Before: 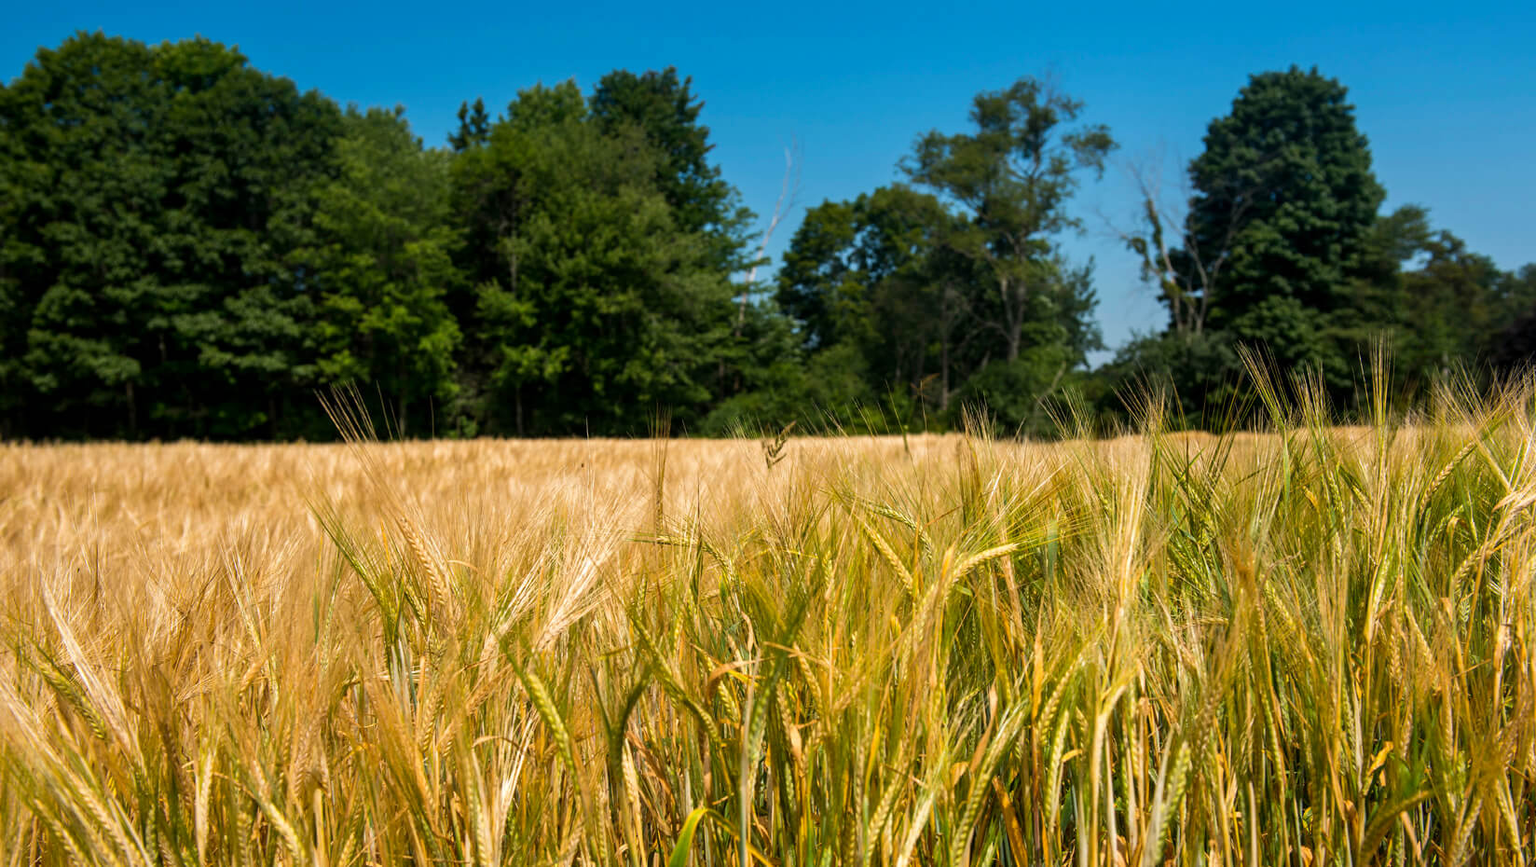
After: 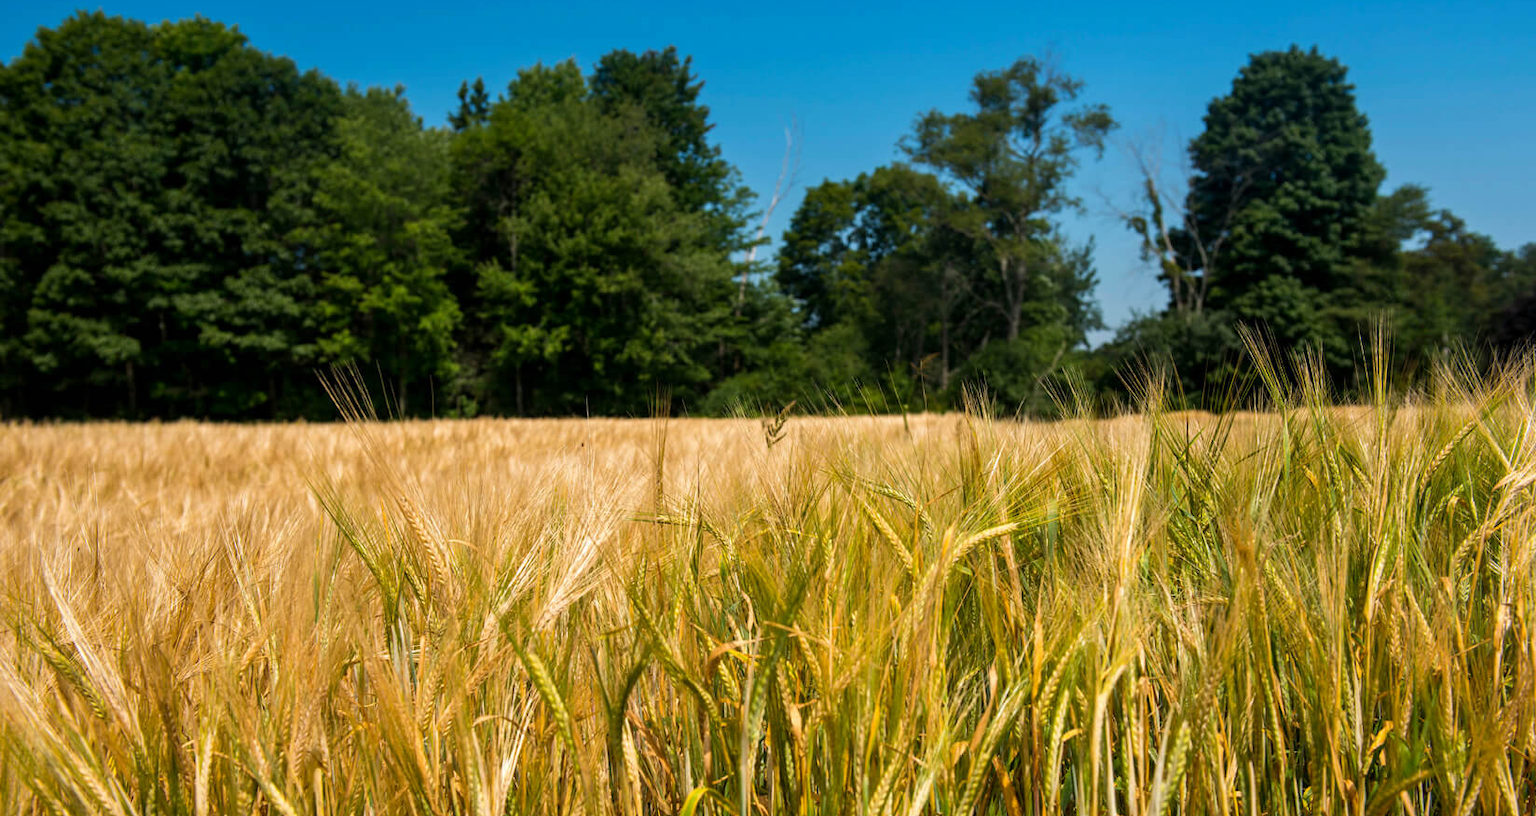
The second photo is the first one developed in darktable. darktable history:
crop and rotate: top 2.46%, bottom 3.276%
